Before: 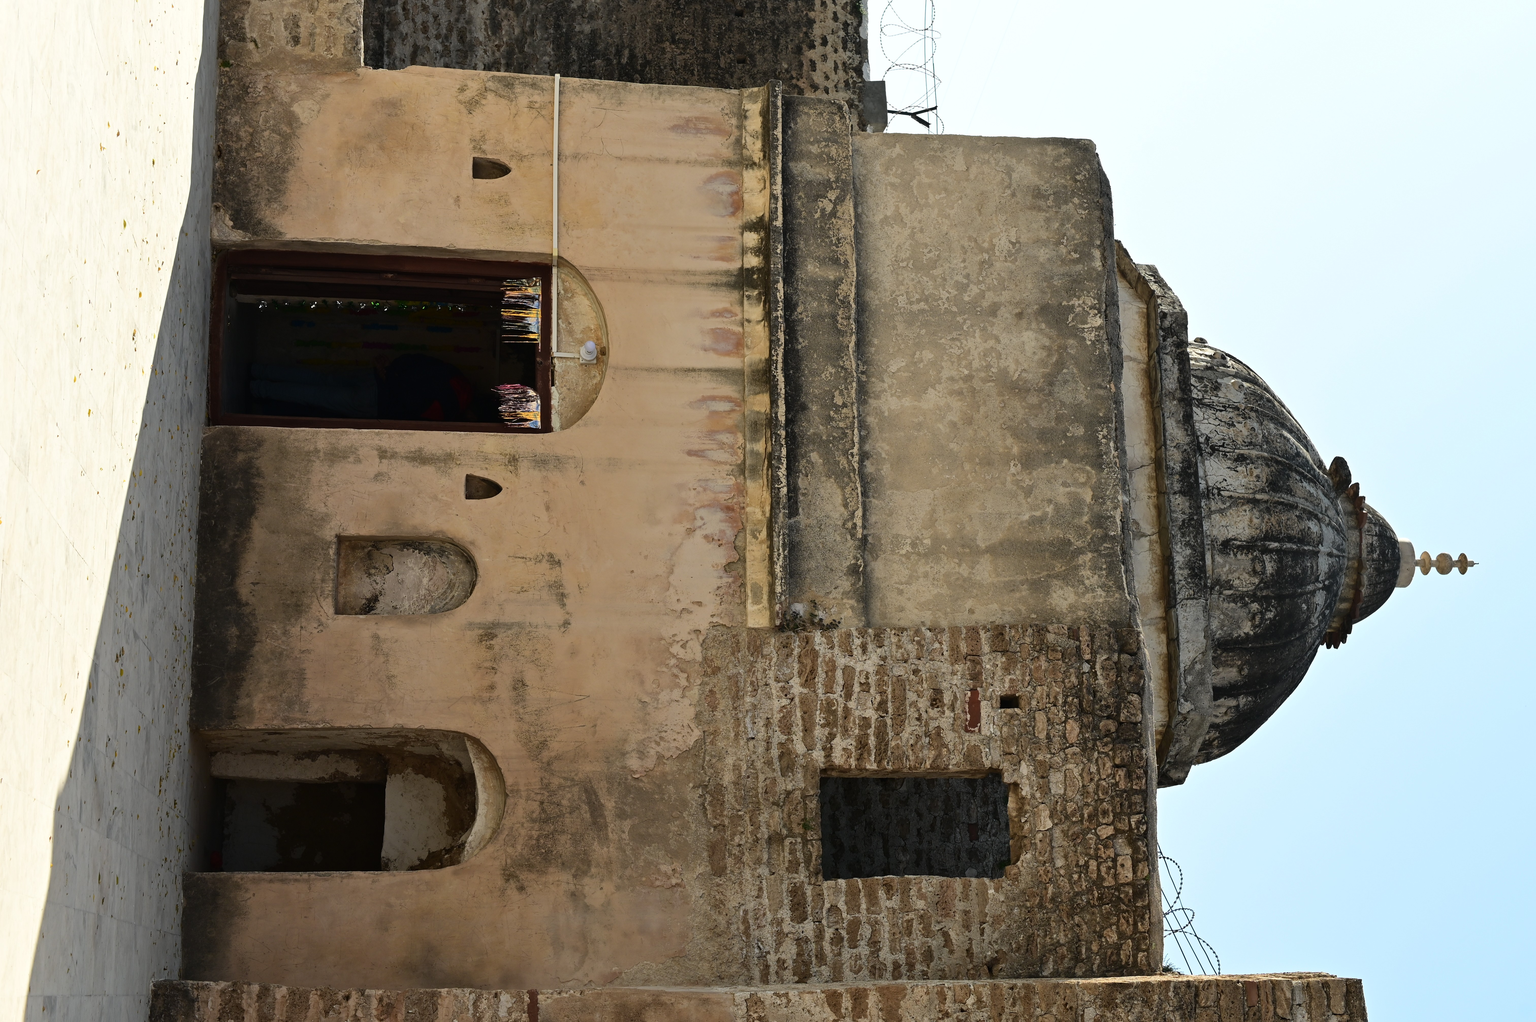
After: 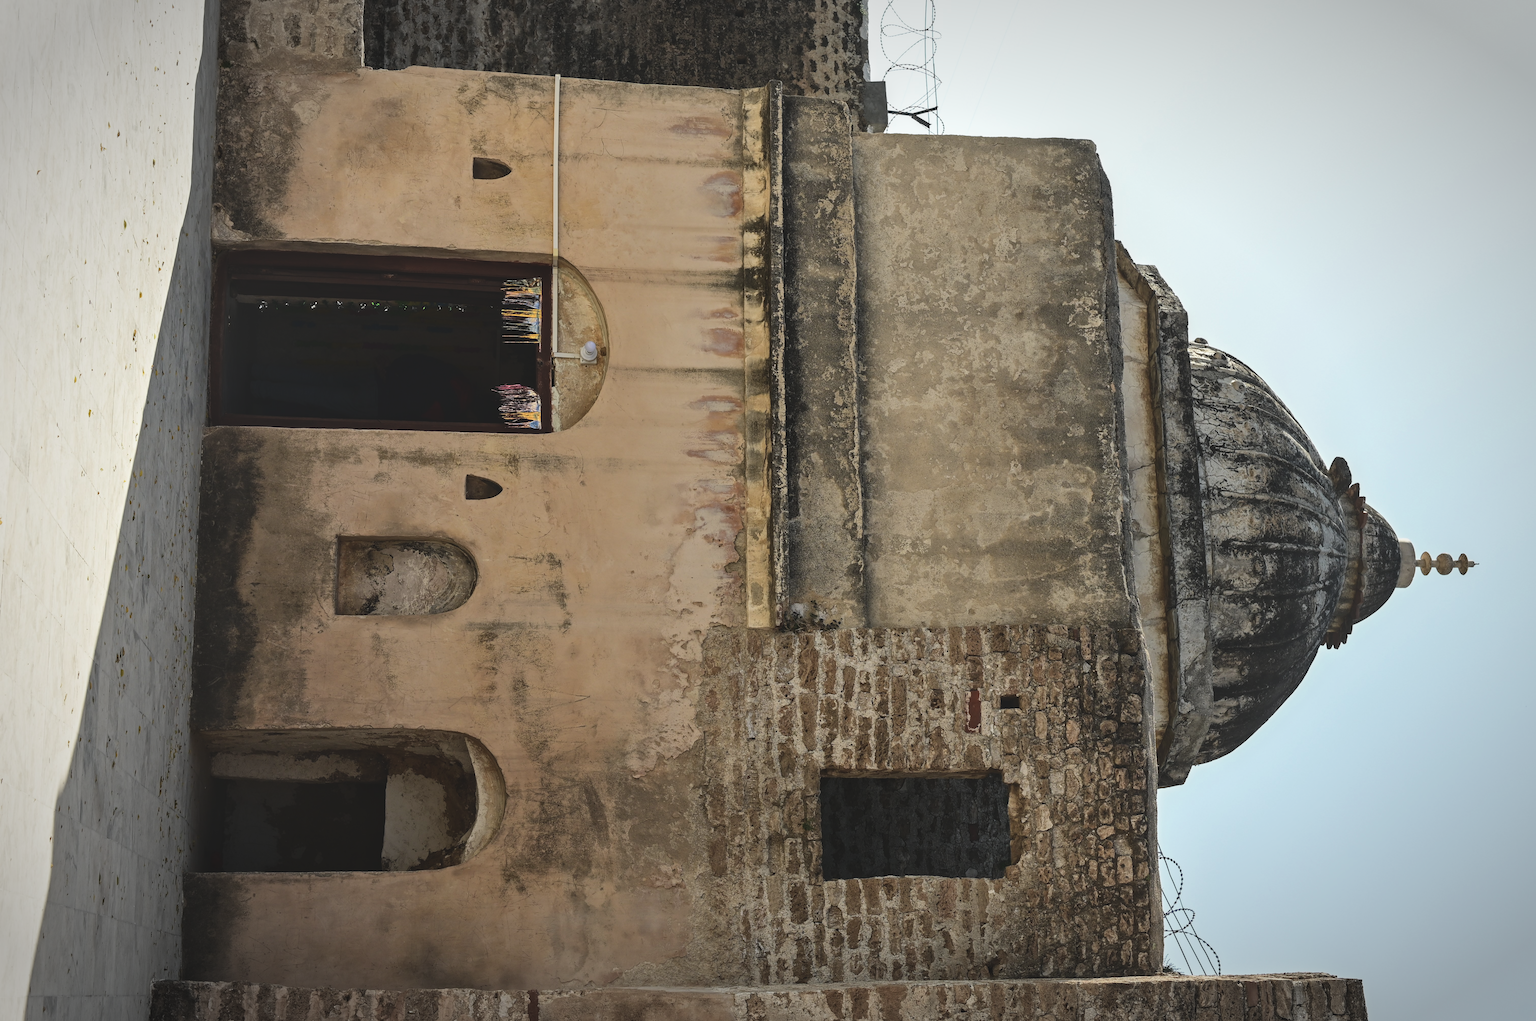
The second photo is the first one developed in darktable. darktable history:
exposure: black level correction -0.015, exposure -0.125 EV, compensate highlight preservation false
local contrast: on, module defaults
vignetting: automatic ratio true
